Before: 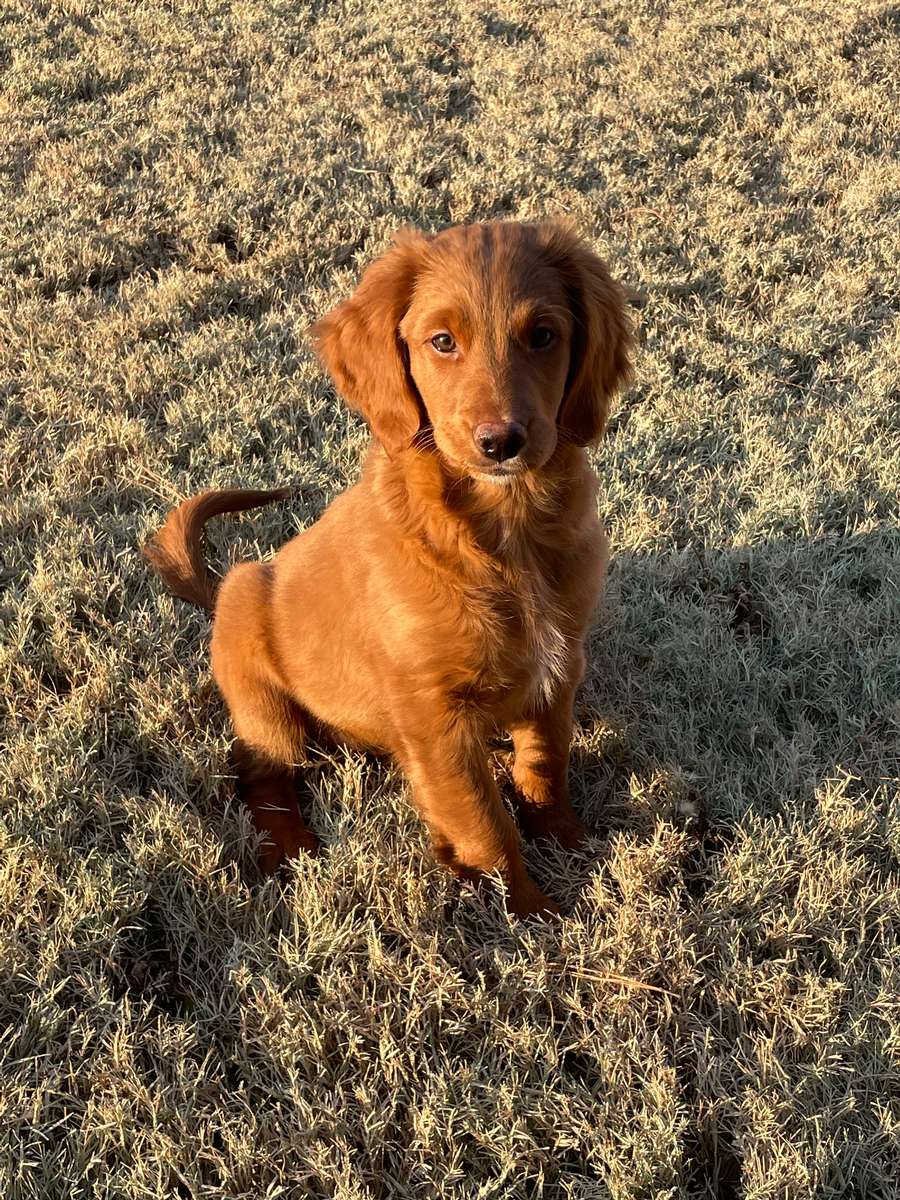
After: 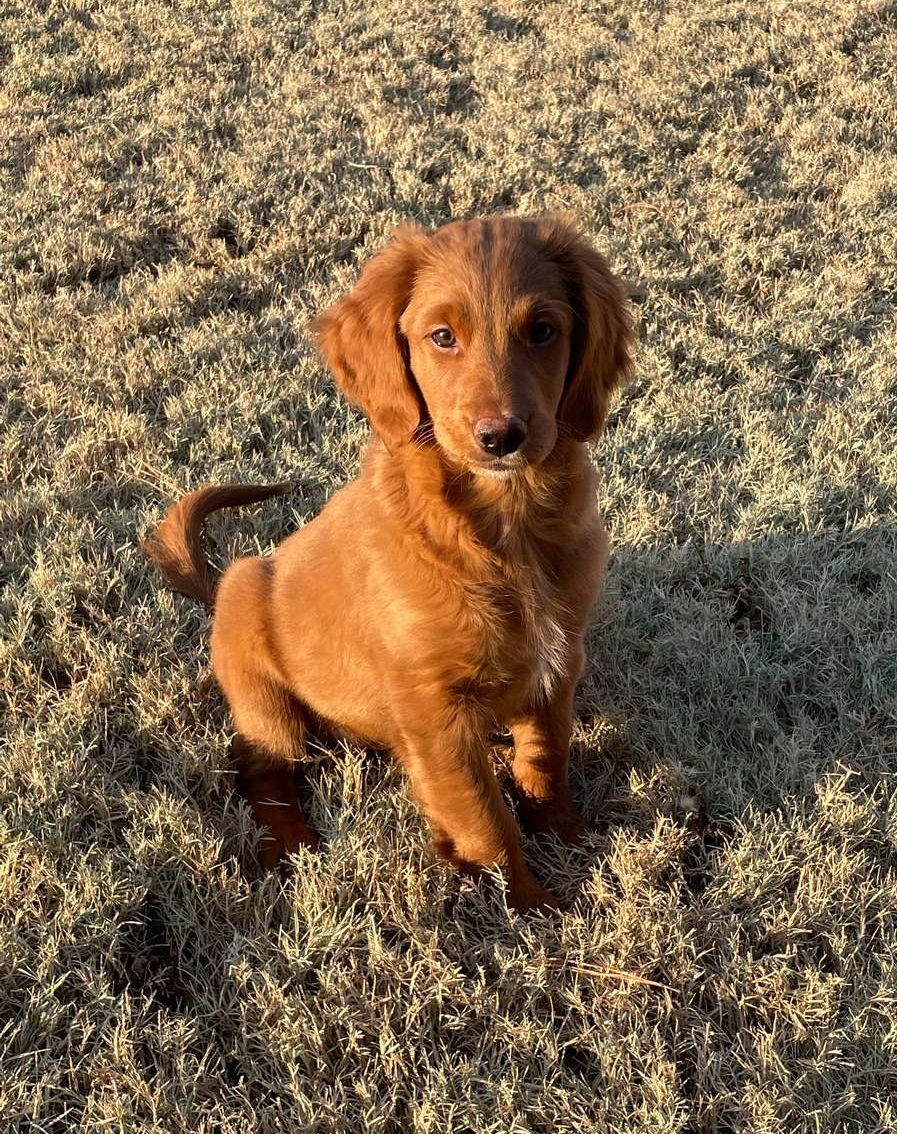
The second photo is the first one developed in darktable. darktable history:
contrast brightness saturation: contrast 0.01, saturation -0.05
crop: top 0.448%, right 0.264%, bottom 5.045%
